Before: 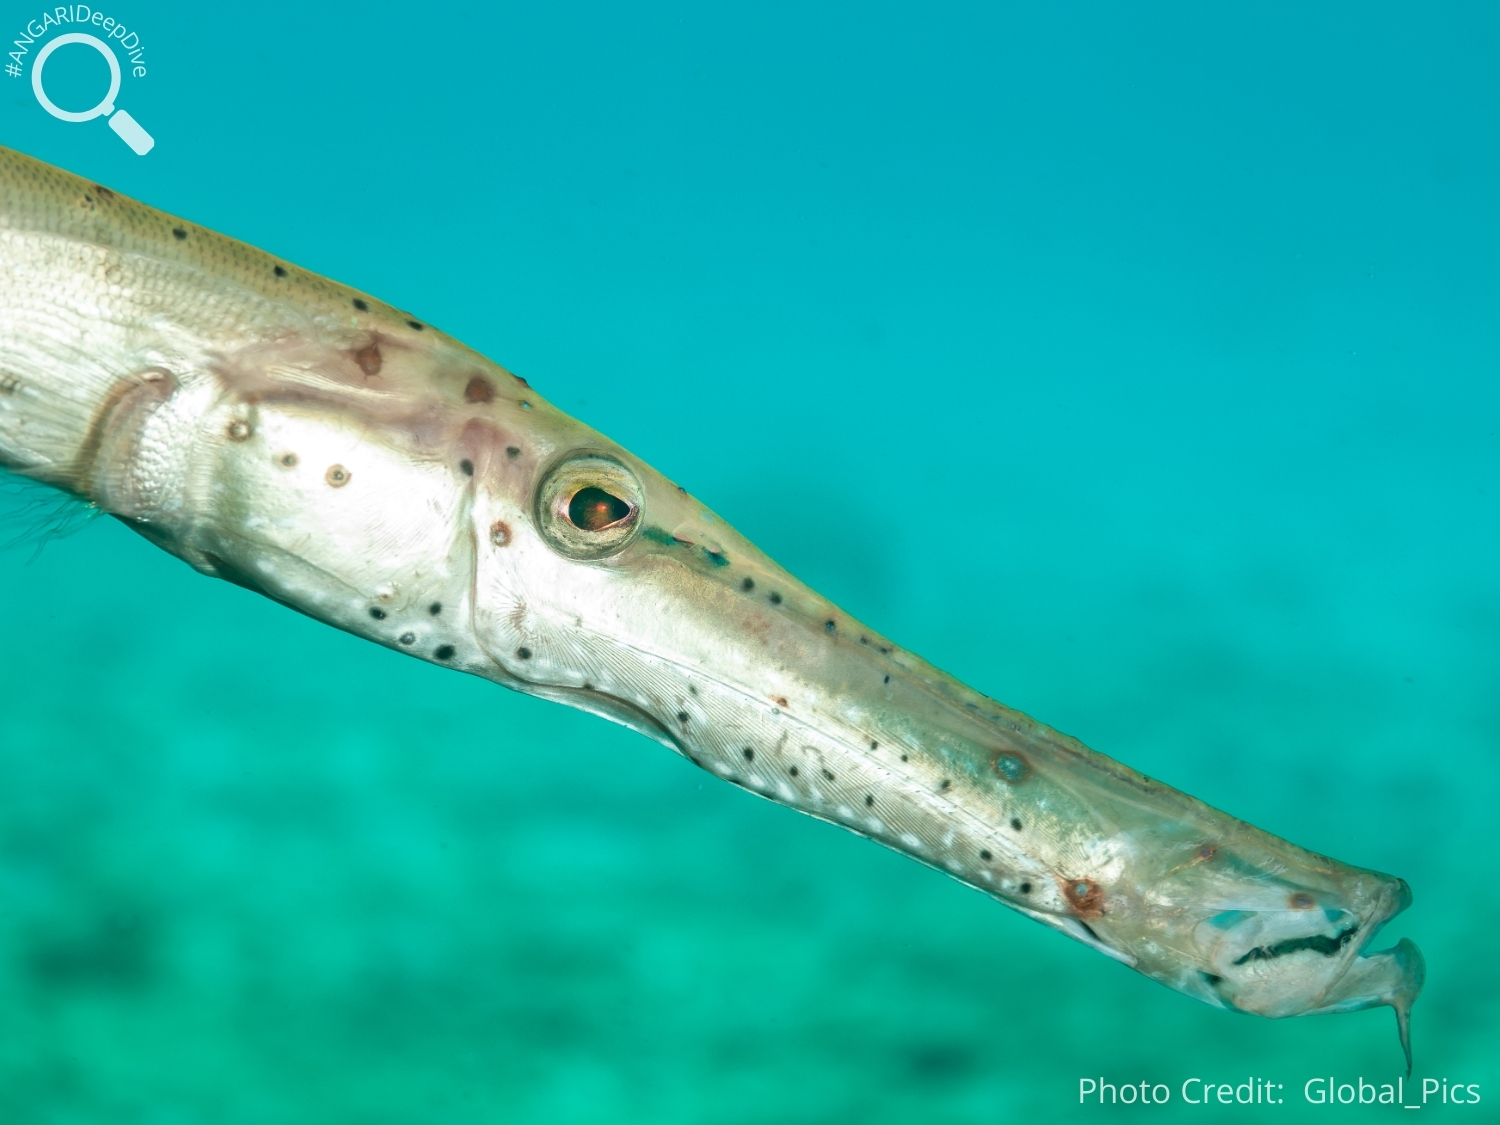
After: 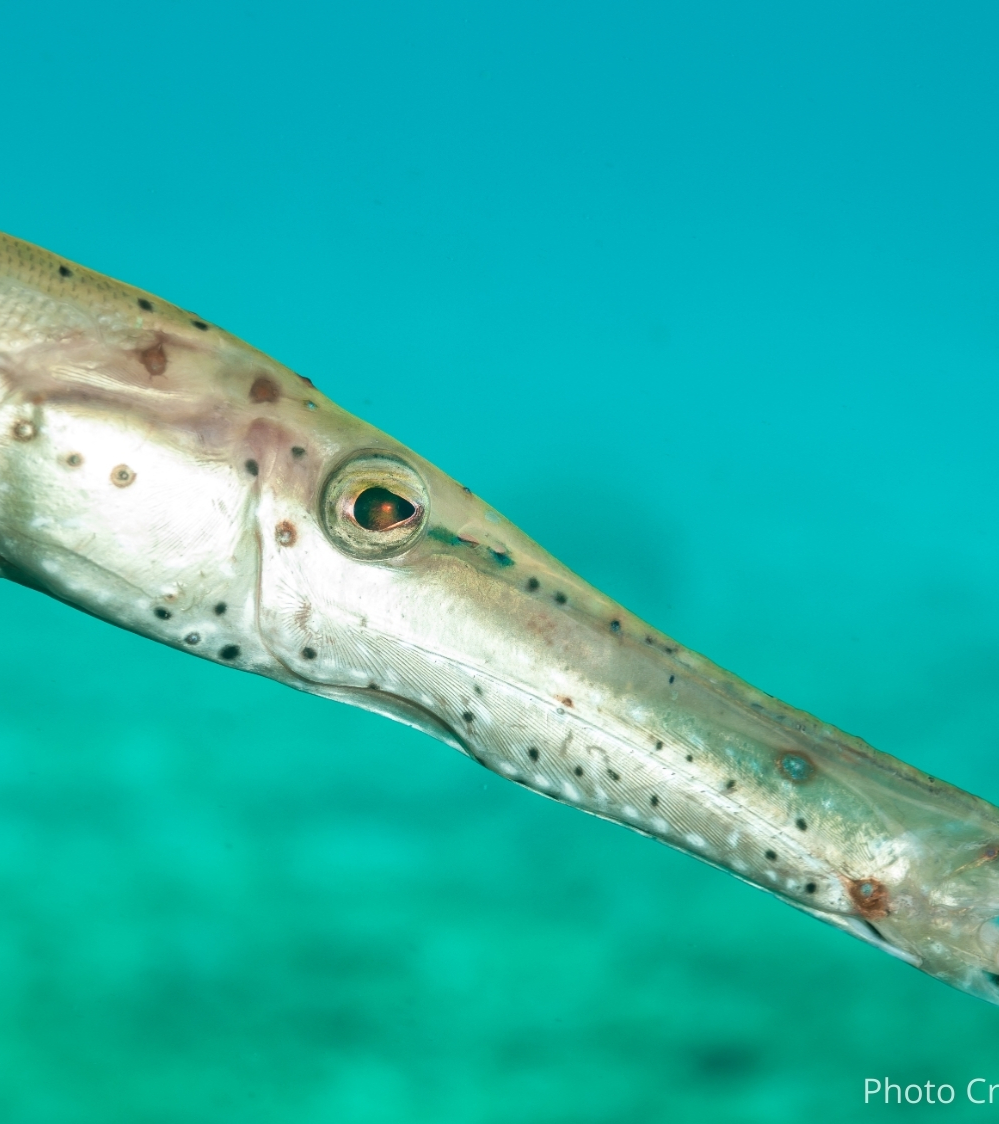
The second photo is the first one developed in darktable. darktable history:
crop and rotate: left 14.403%, right 18.947%
